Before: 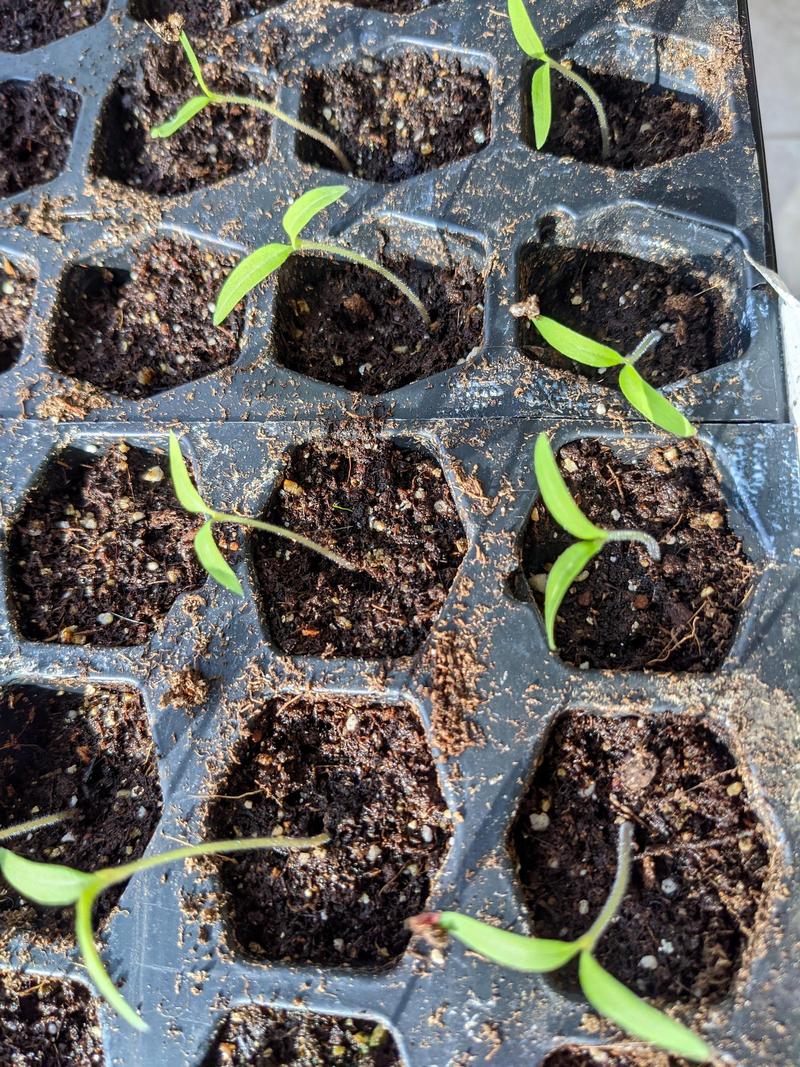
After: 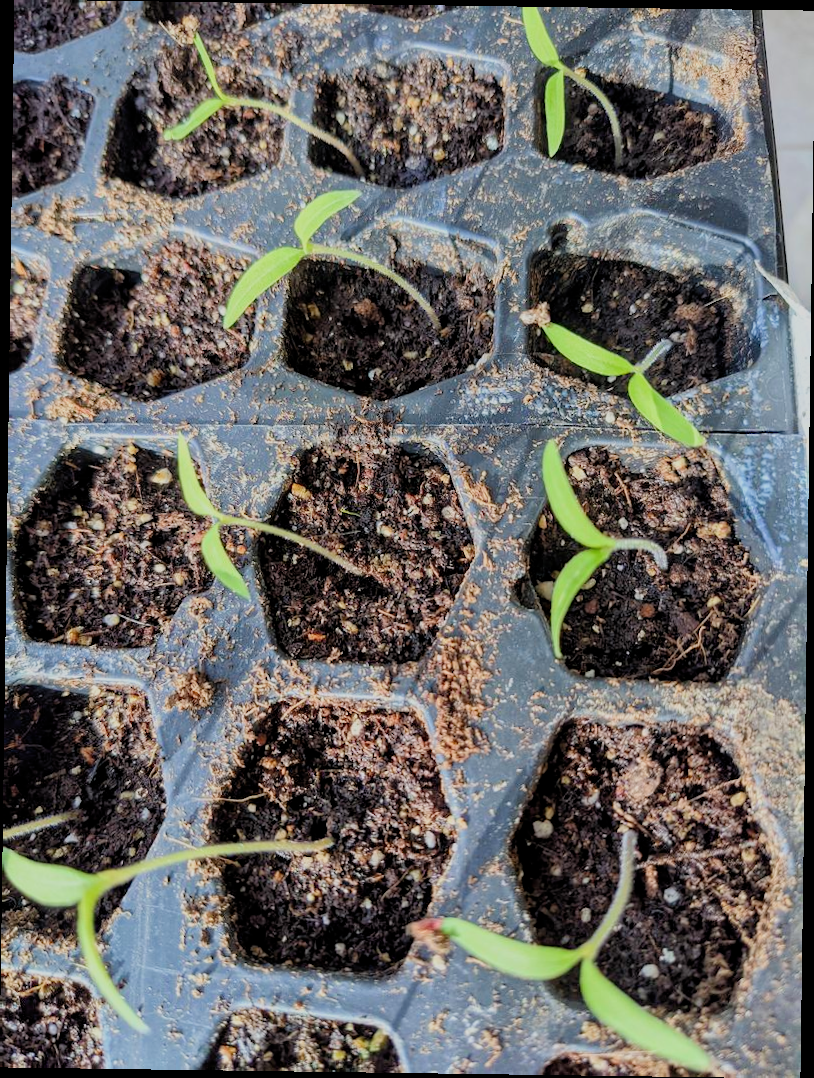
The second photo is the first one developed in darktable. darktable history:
rotate and perspective: rotation 0.8°, automatic cropping off
filmic rgb: black relative exposure -8.79 EV, white relative exposure 4.98 EV, threshold 3 EV, target black luminance 0%, hardness 3.77, latitude 66.33%, contrast 0.822, shadows ↔ highlights balance 20%, color science v5 (2021), contrast in shadows safe, contrast in highlights safe, enable highlight reconstruction true
exposure: black level correction 0, exposure 0.5 EV, compensate highlight preservation false
